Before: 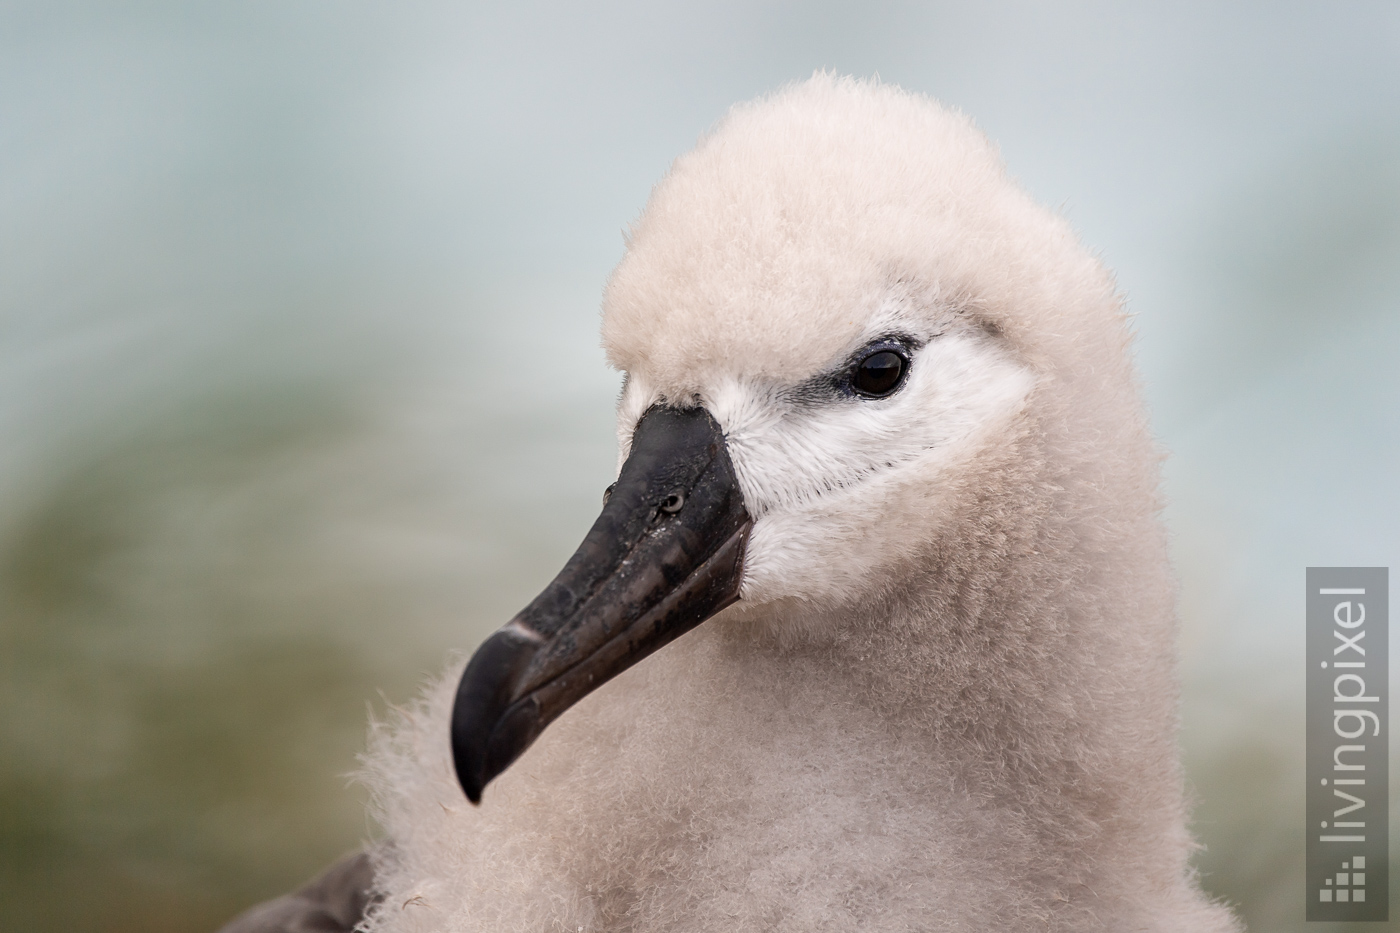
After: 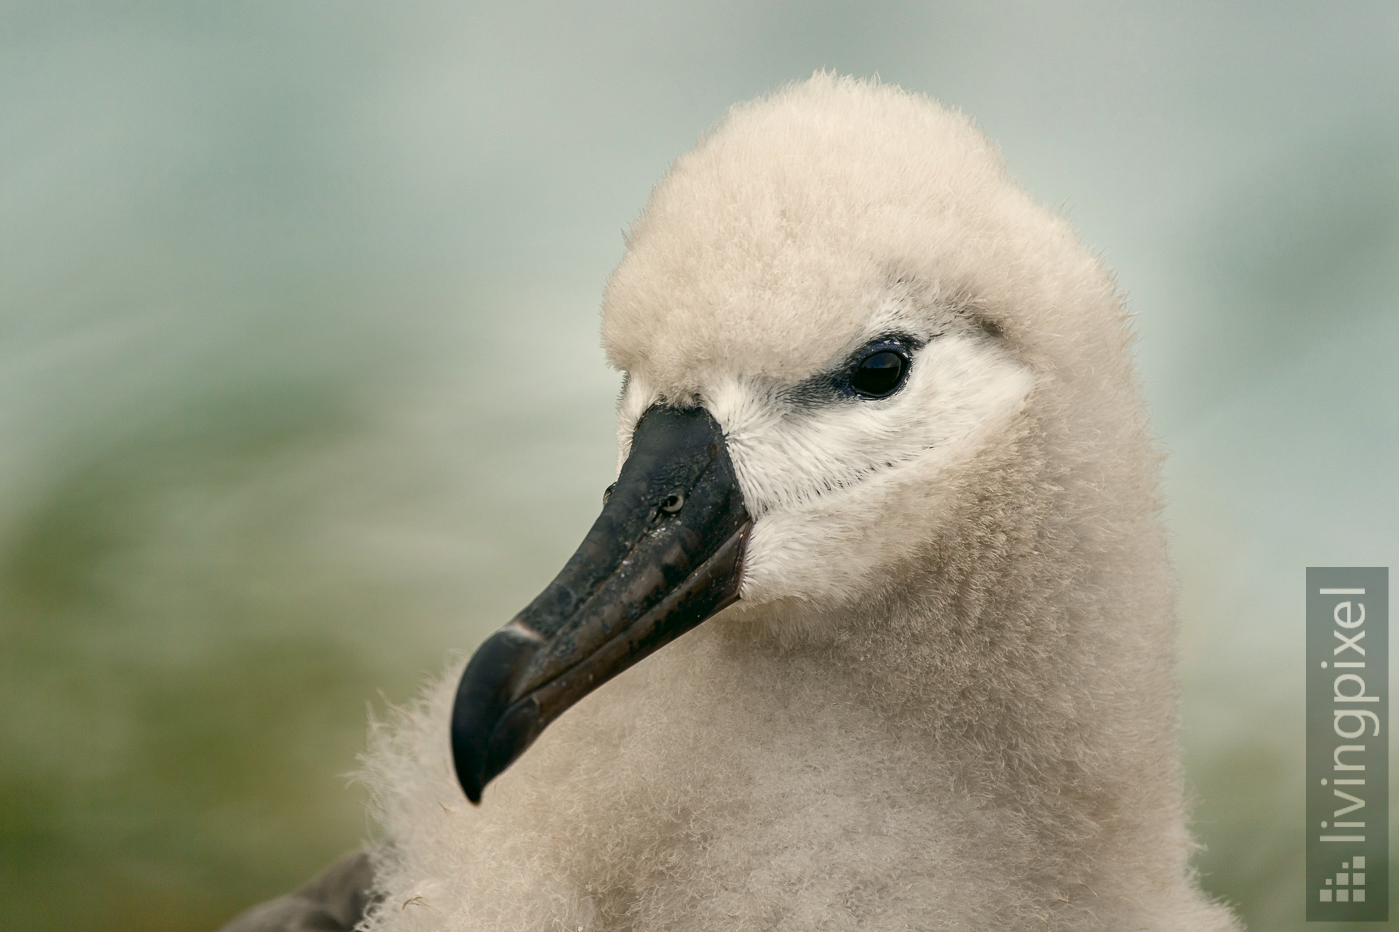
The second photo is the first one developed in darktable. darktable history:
color balance rgb: perceptual saturation grading › global saturation 13.966%, perceptual saturation grading › highlights -25.581%, perceptual saturation grading › shadows 29.718%
shadows and highlights: radius 136.32, soften with gaussian
color correction: highlights a* -0.371, highlights b* 9.14, shadows a* -9.43, shadows b* 0.782
